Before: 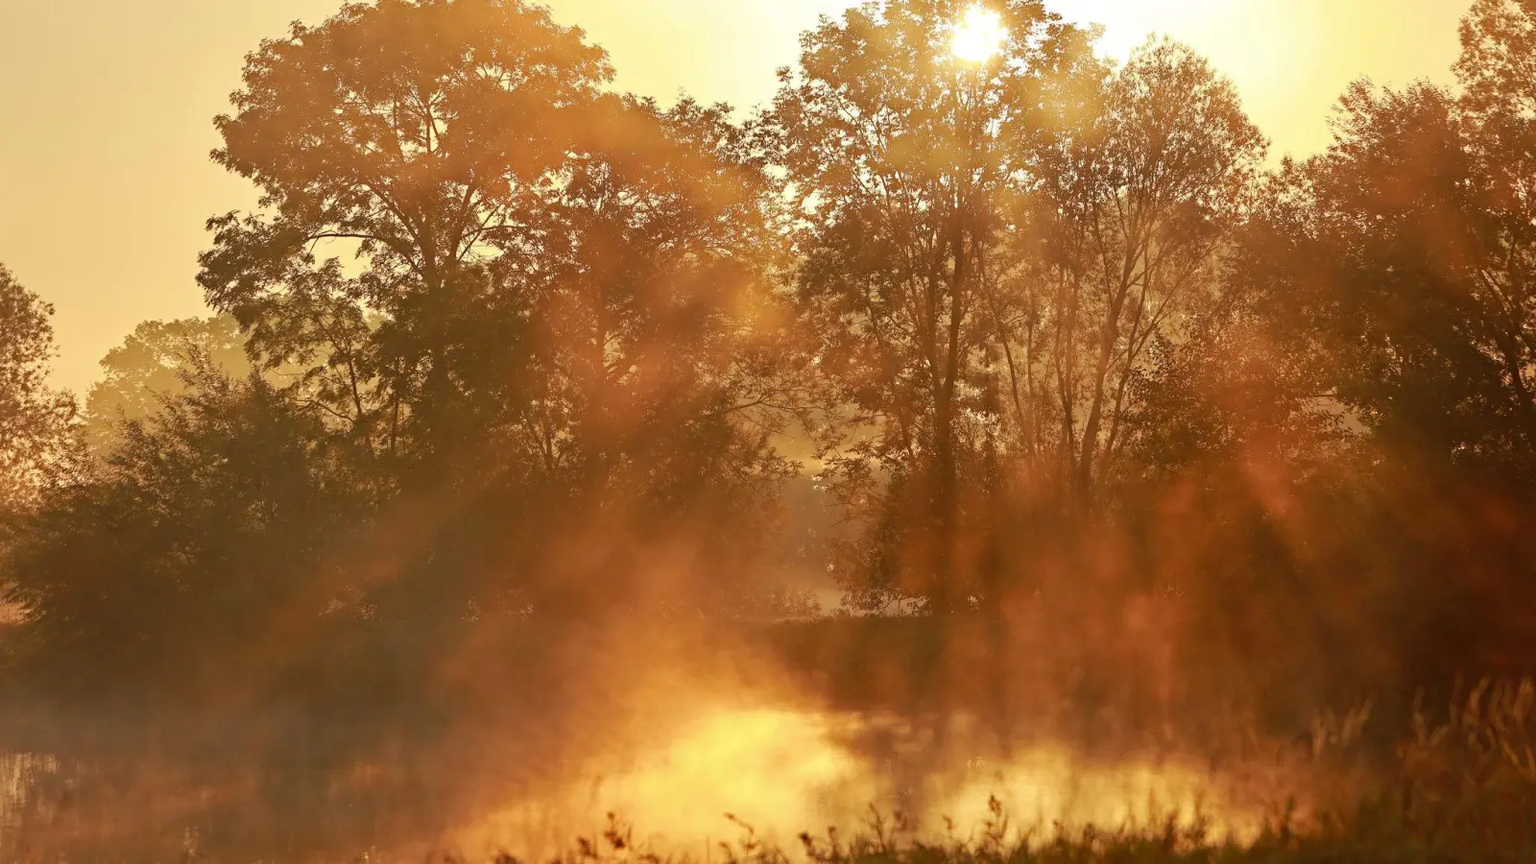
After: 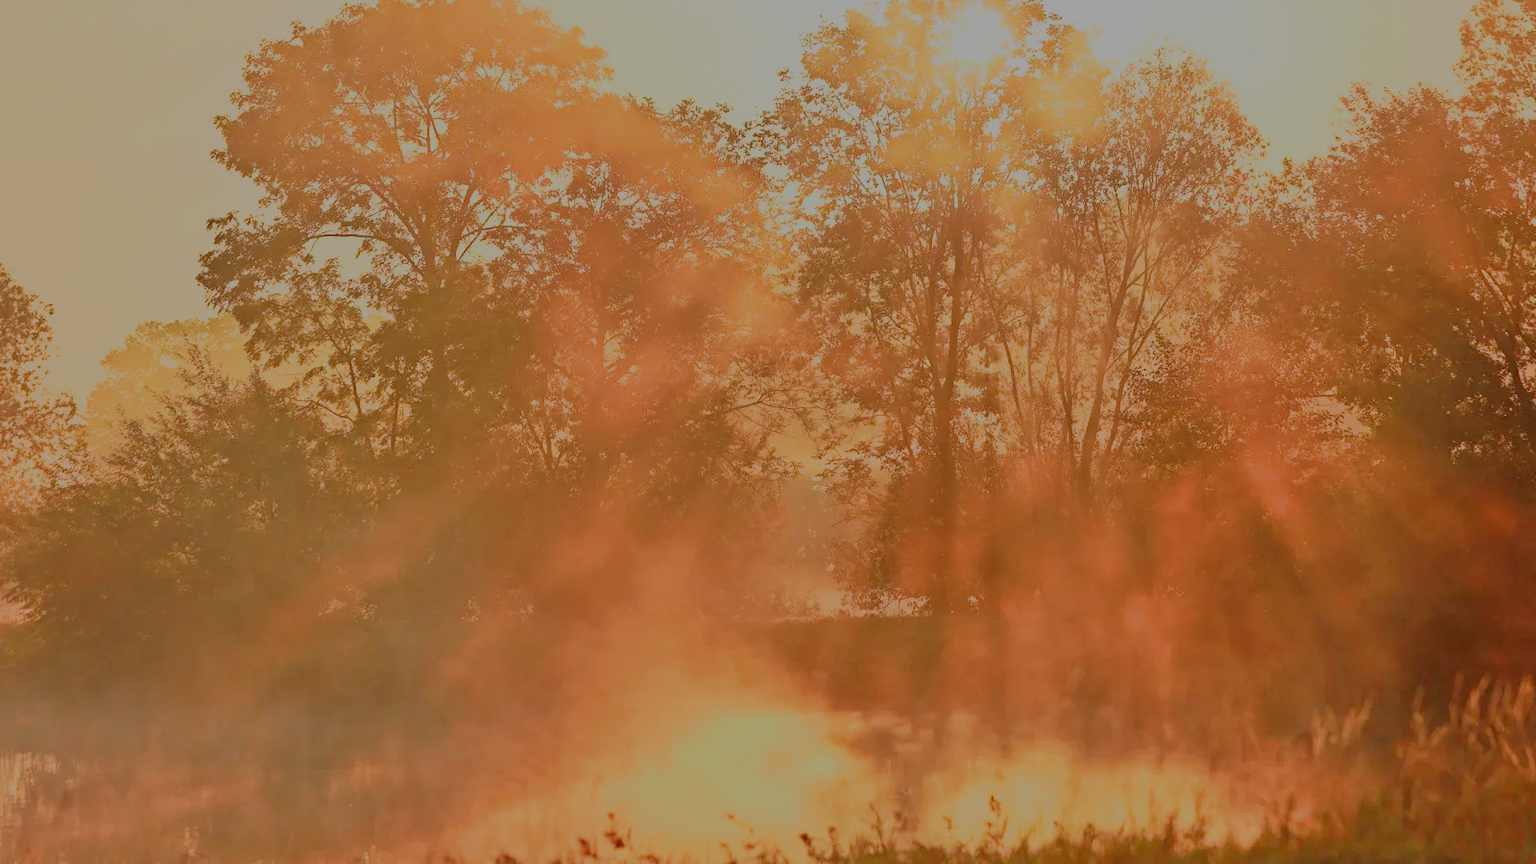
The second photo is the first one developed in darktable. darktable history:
tone equalizer: -7 EV 0.148 EV, -6 EV 0.613 EV, -5 EV 1.18 EV, -4 EV 1.33 EV, -3 EV 1.13 EV, -2 EV 0.6 EV, -1 EV 0.168 EV
filmic rgb: black relative exposure -13.07 EV, white relative exposure 4.05 EV, target white luminance 85.112%, hardness 6.29, latitude 43.1%, contrast 0.866, shadows ↔ highlights balance 9.11%
